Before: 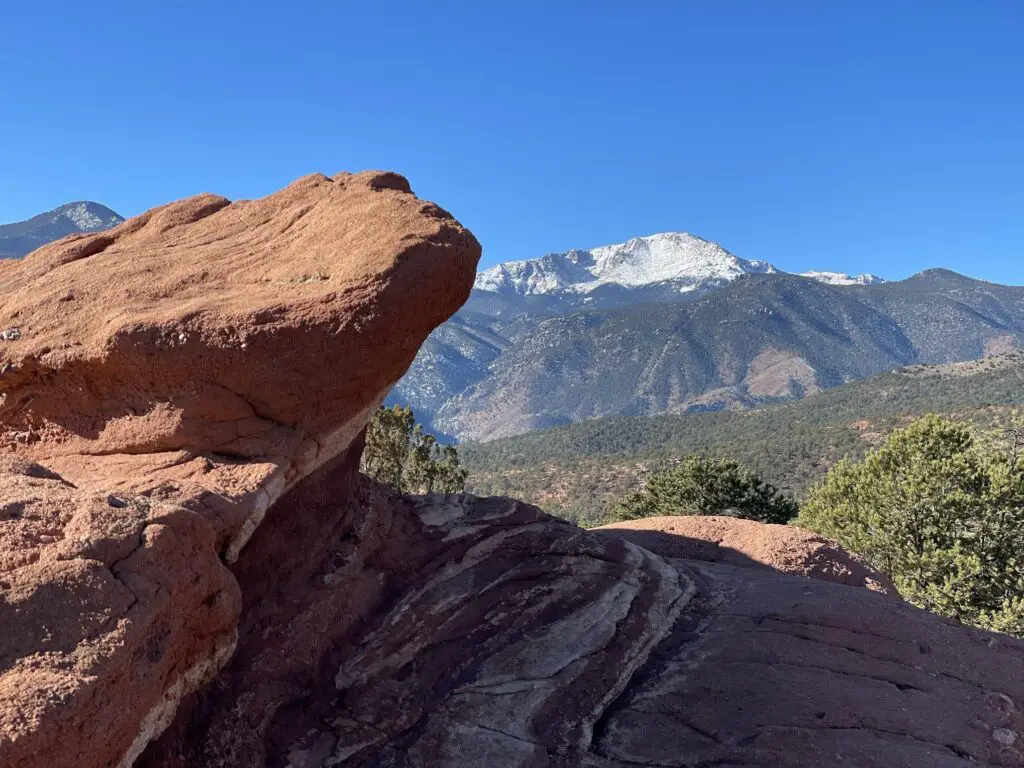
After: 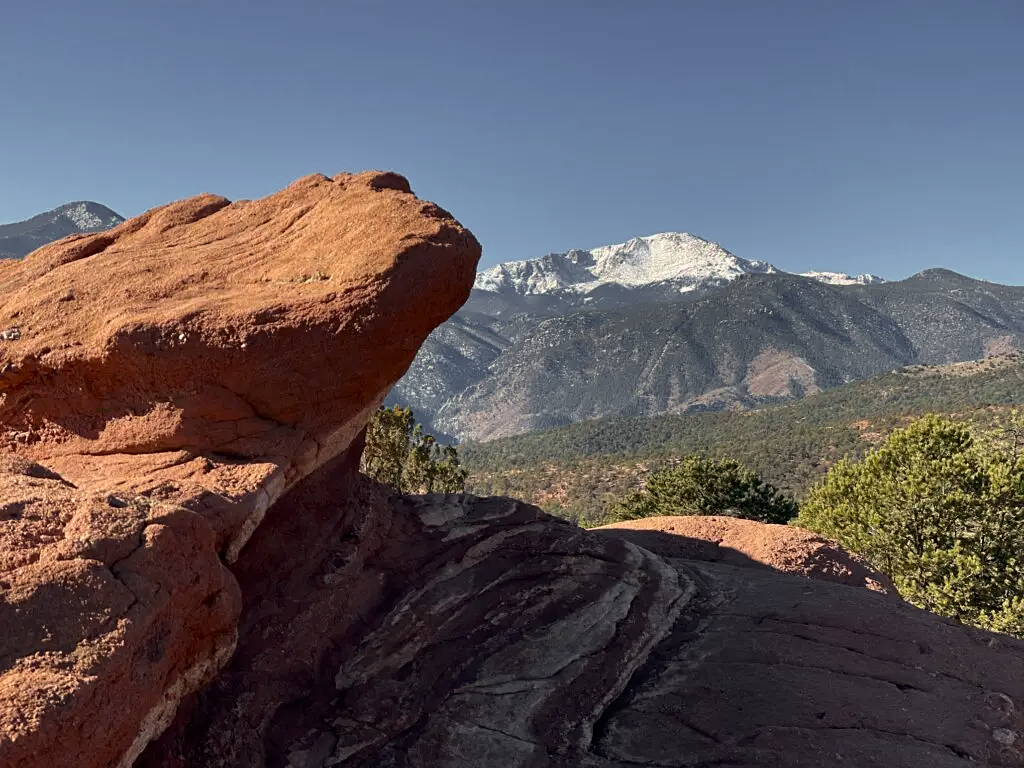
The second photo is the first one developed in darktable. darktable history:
color zones: curves: ch1 [(0.25, 0.61) (0.75, 0.248)]
contrast brightness saturation: brightness -0.09
sharpen: amount 0.2
exposure: black level correction 0, compensate exposure bias true, compensate highlight preservation false
white balance: red 1.045, blue 0.932
